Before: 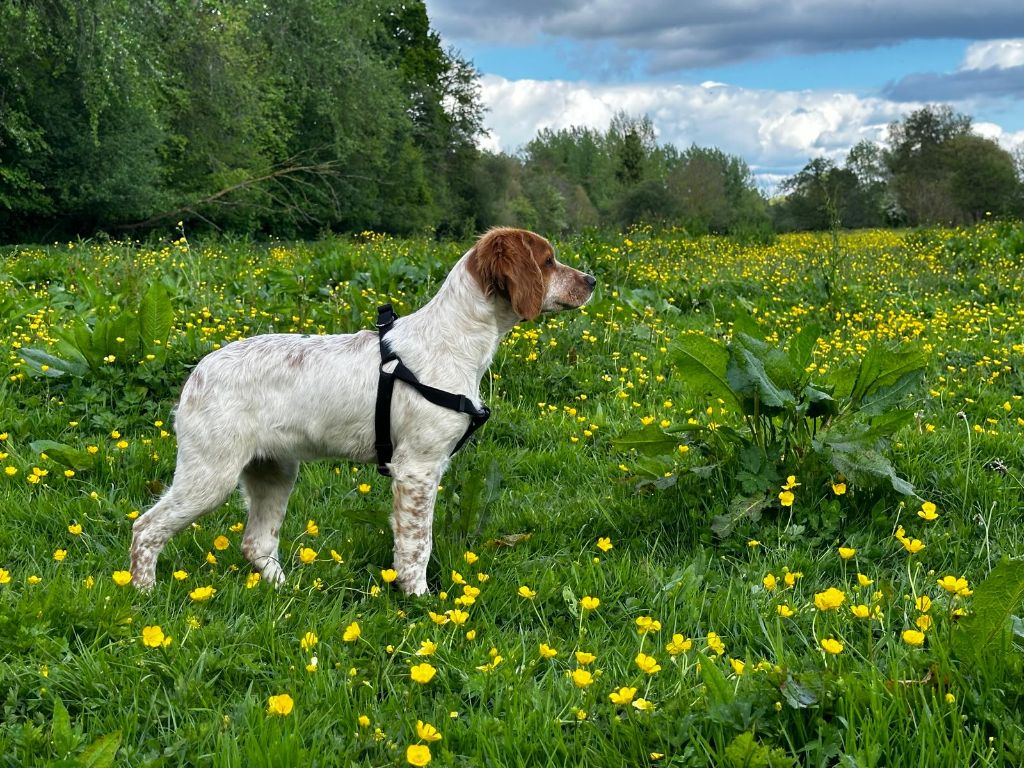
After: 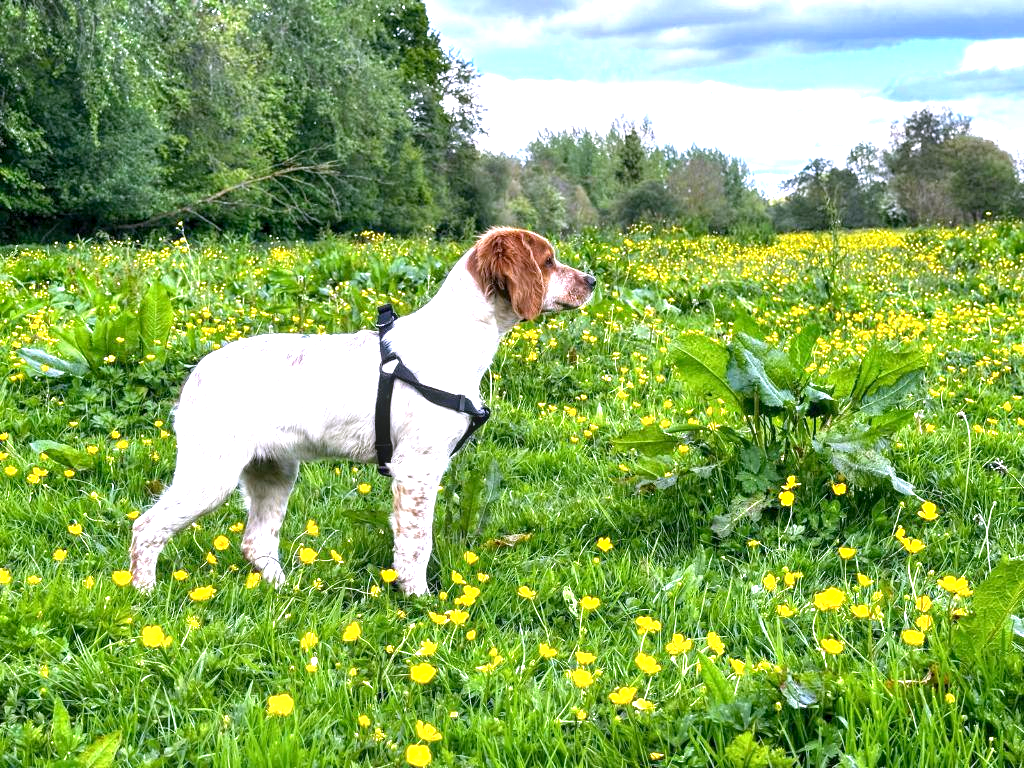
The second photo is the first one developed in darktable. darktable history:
white balance: red 1.042, blue 1.17
local contrast: on, module defaults
exposure: black level correction 0.001, exposure 1.398 EV, compensate exposure bias true, compensate highlight preservation false
